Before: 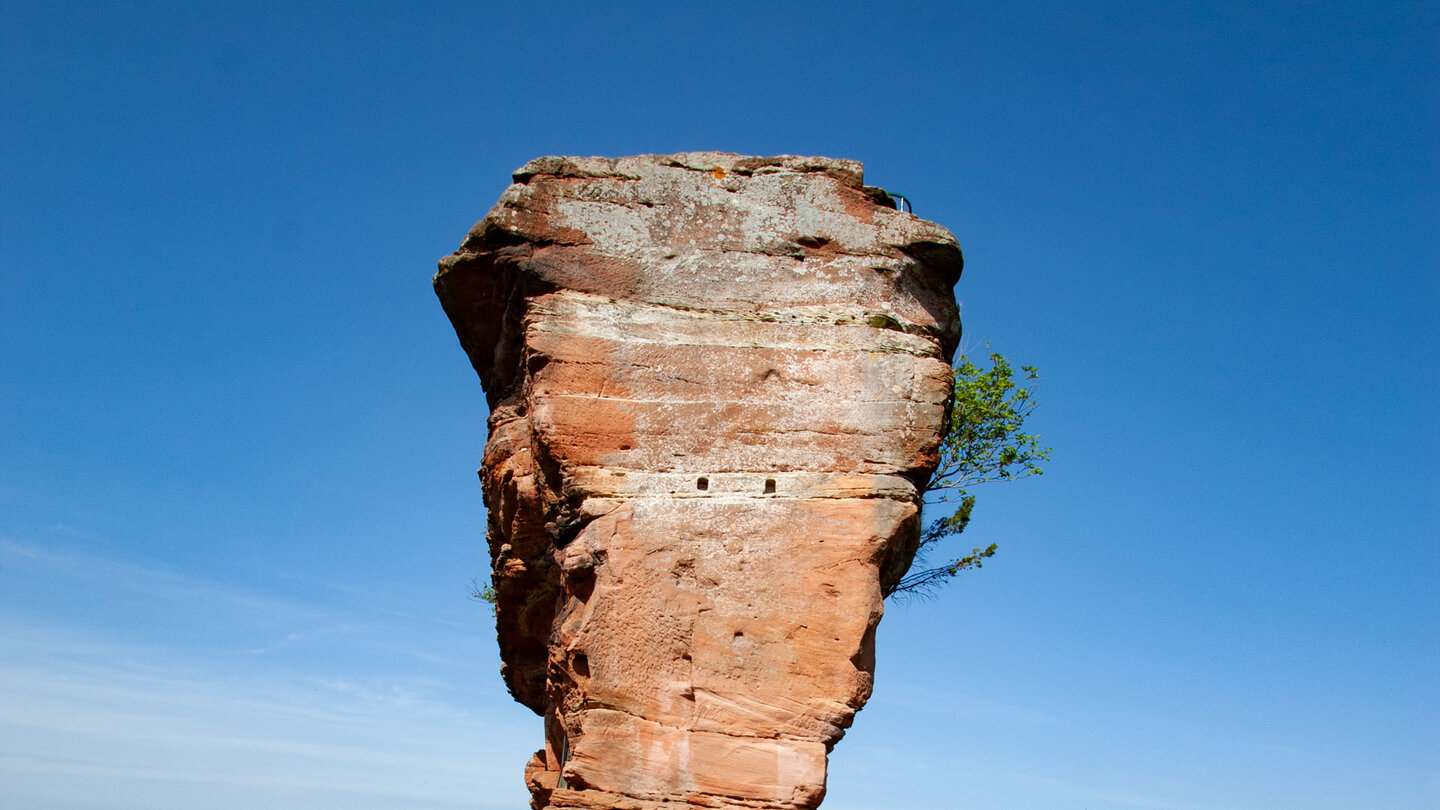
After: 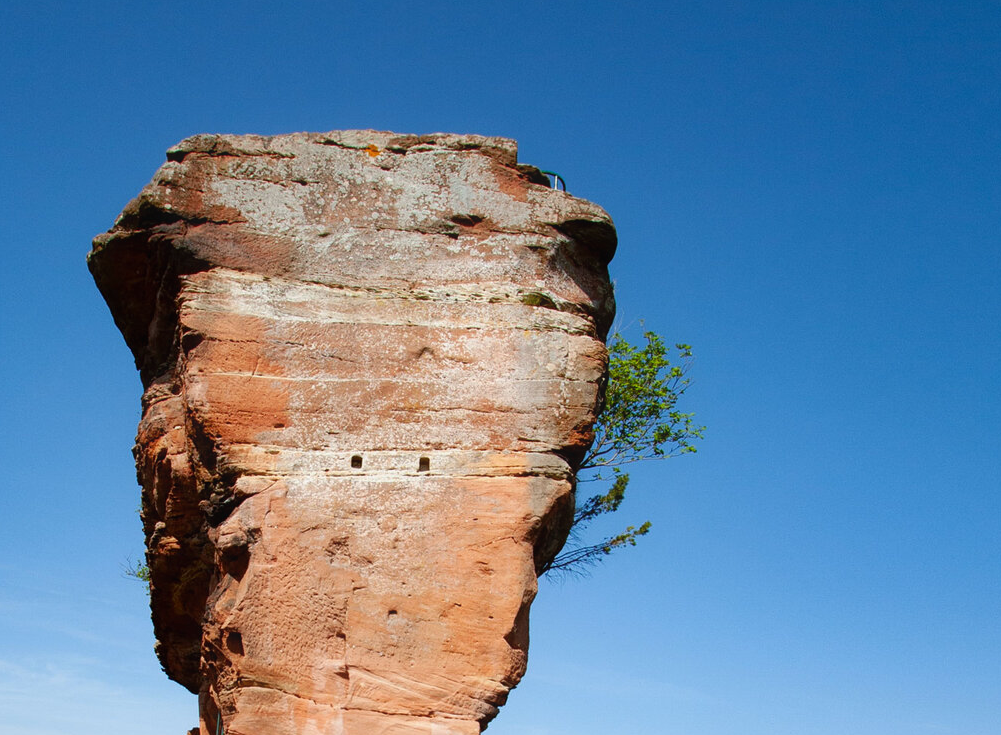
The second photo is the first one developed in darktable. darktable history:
crop and rotate: left 24.034%, top 2.838%, right 6.406%, bottom 6.299%
contrast equalizer: y [[0.5, 0.488, 0.462, 0.461, 0.491, 0.5], [0.5 ×6], [0.5 ×6], [0 ×6], [0 ×6]]
